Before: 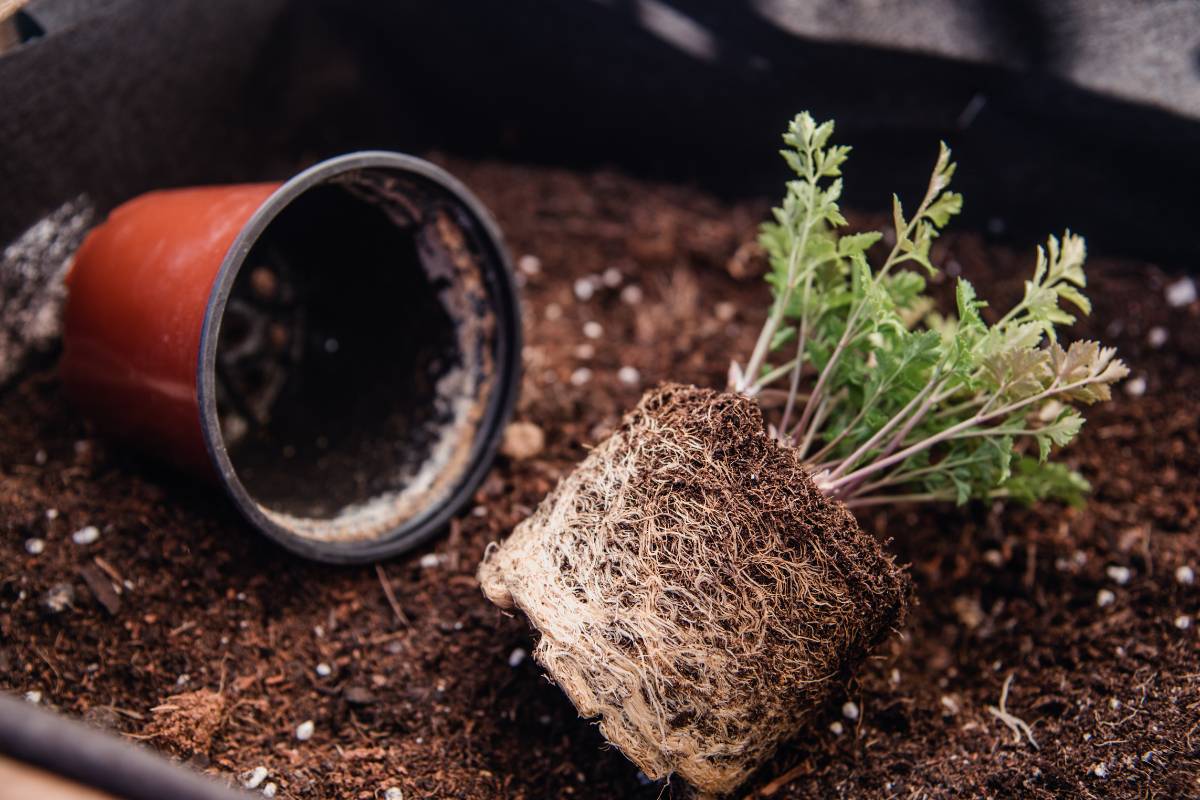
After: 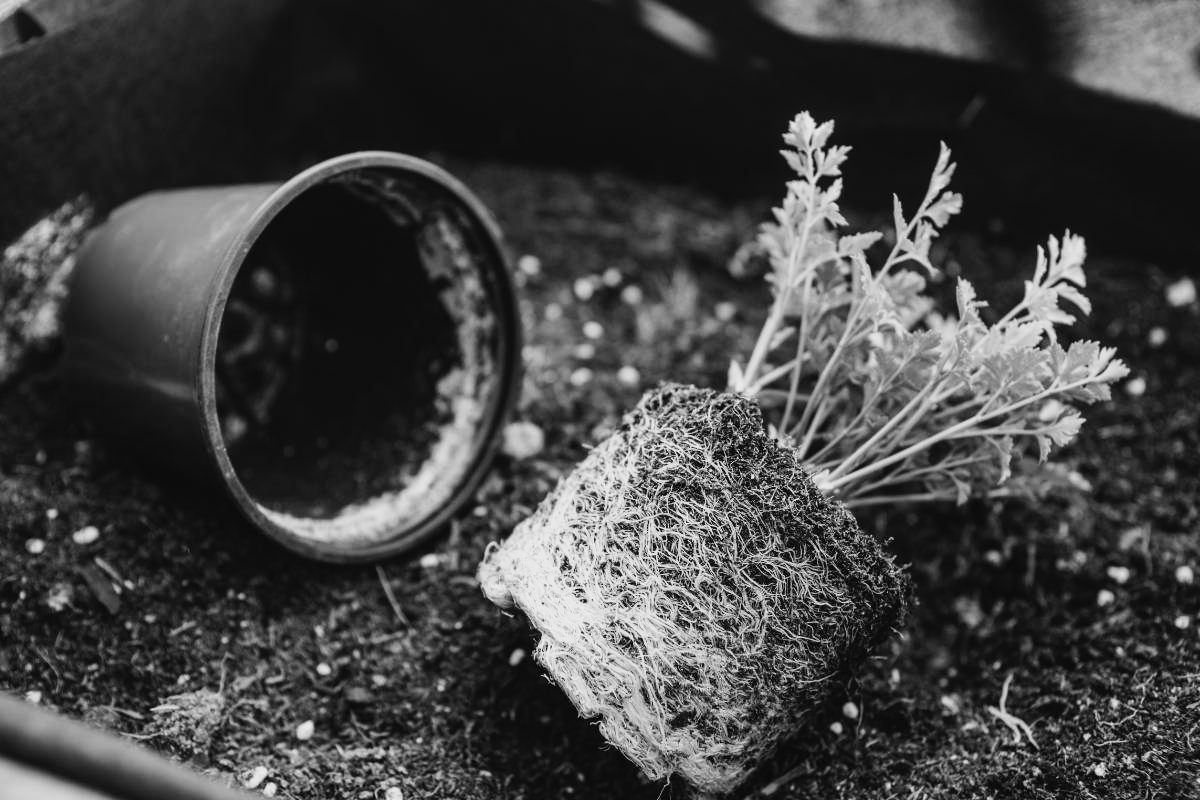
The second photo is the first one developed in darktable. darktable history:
color balance rgb: shadows lift › chroma 1%, shadows lift › hue 113°, highlights gain › chroma 0.2%, highlights gain › hue 333°, perceptual saturation grading › global saturation 20%, perceptual saturation grading › highlights -50%, perceptual saturation grading › shadows 25%, contrast -10%
tone curve: curves: ch0 [(0, 0.023) (0.103, 0.087) (0.277, 0.28) (0.46, 0.554) (0.569, 0.68) (0.735, 0.843) (0.994, 0.984)]; ch1 [(0, 0) (0.324, 0.285) (0.456, 0.438) (0.488, 0.497) (0.512, 0.503) (0.535, 0.535) (0.599, 0.606) (0.715, 0.738) (1, 1)]; ch2 [(0, 0) (0.369, 0.388) (0.449, 0.431) (0.478, 0.471) (0.502, 0.503) (0.55, 0.553) (0.603, 0.602) (0.656, 0.713) (1, 1)], color space Lab, independent channels, preserve colors none
monochrome: on, module defaults
